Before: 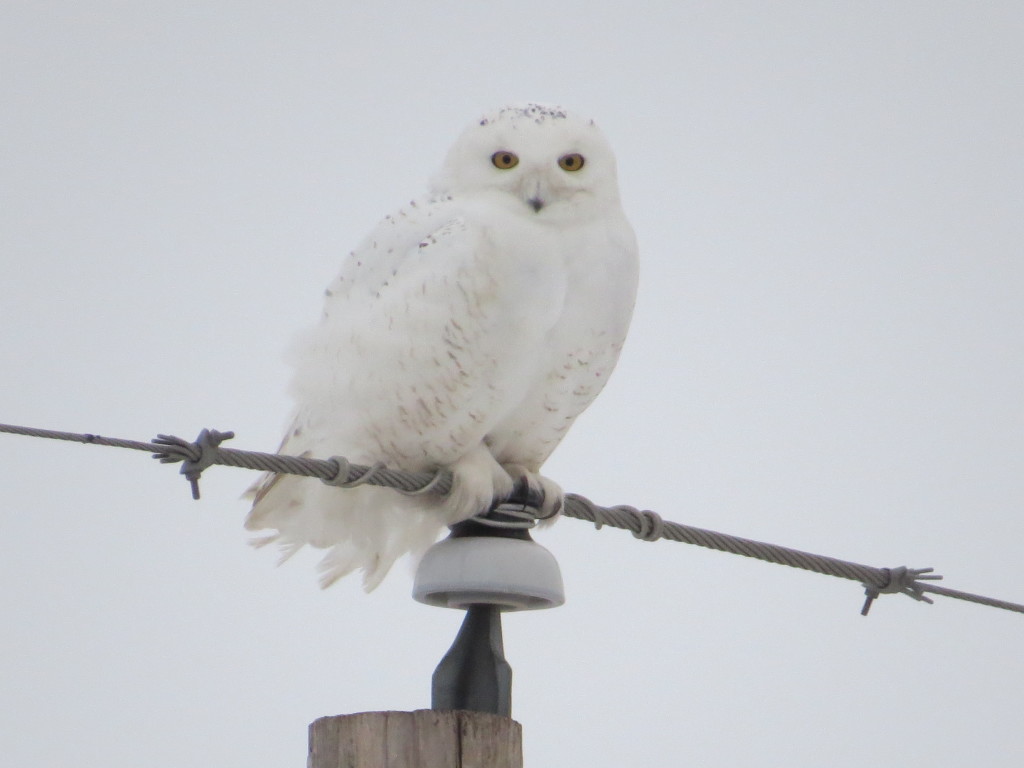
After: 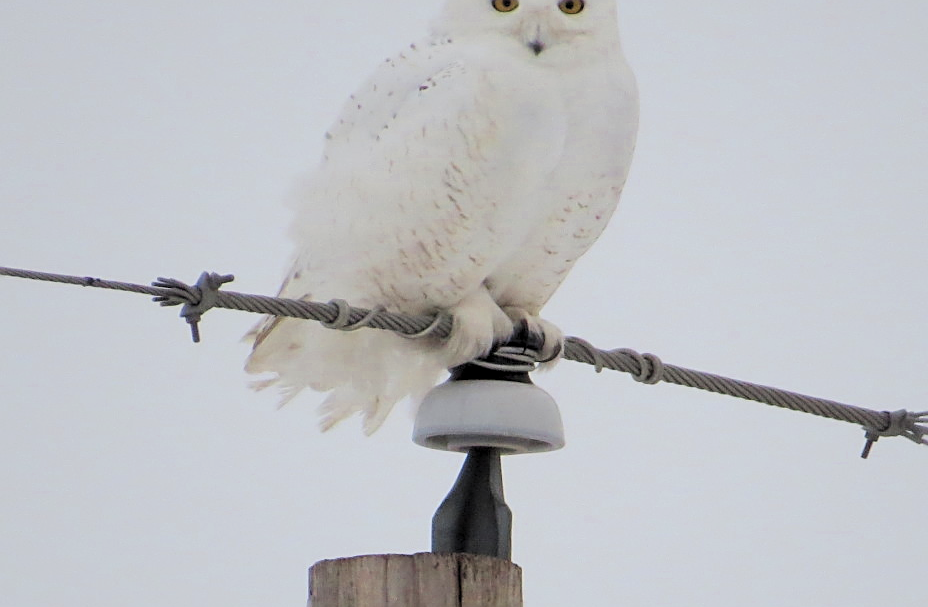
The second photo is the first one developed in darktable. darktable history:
filmic rgb: black relative exposure -7.65 EV, white relative exposure 4.56 EV, hardness 3.61, color science v6 (2022)
levels: levels [0.062, 0.494, 0.925]
crop: top 20.497%, right 9.34%, bottom 0.339%
sharpen: amount 0.597
color zones: curves: ch0 [(0.004, 0.305) (0.261, 0.623) (0.389, 0.399) (0.708, 0.571) (0.947, 0.34)]; ch1 [(0.025, 0.645) (0.229, 0.584) (0.326, 0.551) (0.484, 0.262) (0.757, 0.643)]
tone equalizer: edges refinement/feathering 500, mask exposure compensation -1.57 EV, preserve details no
